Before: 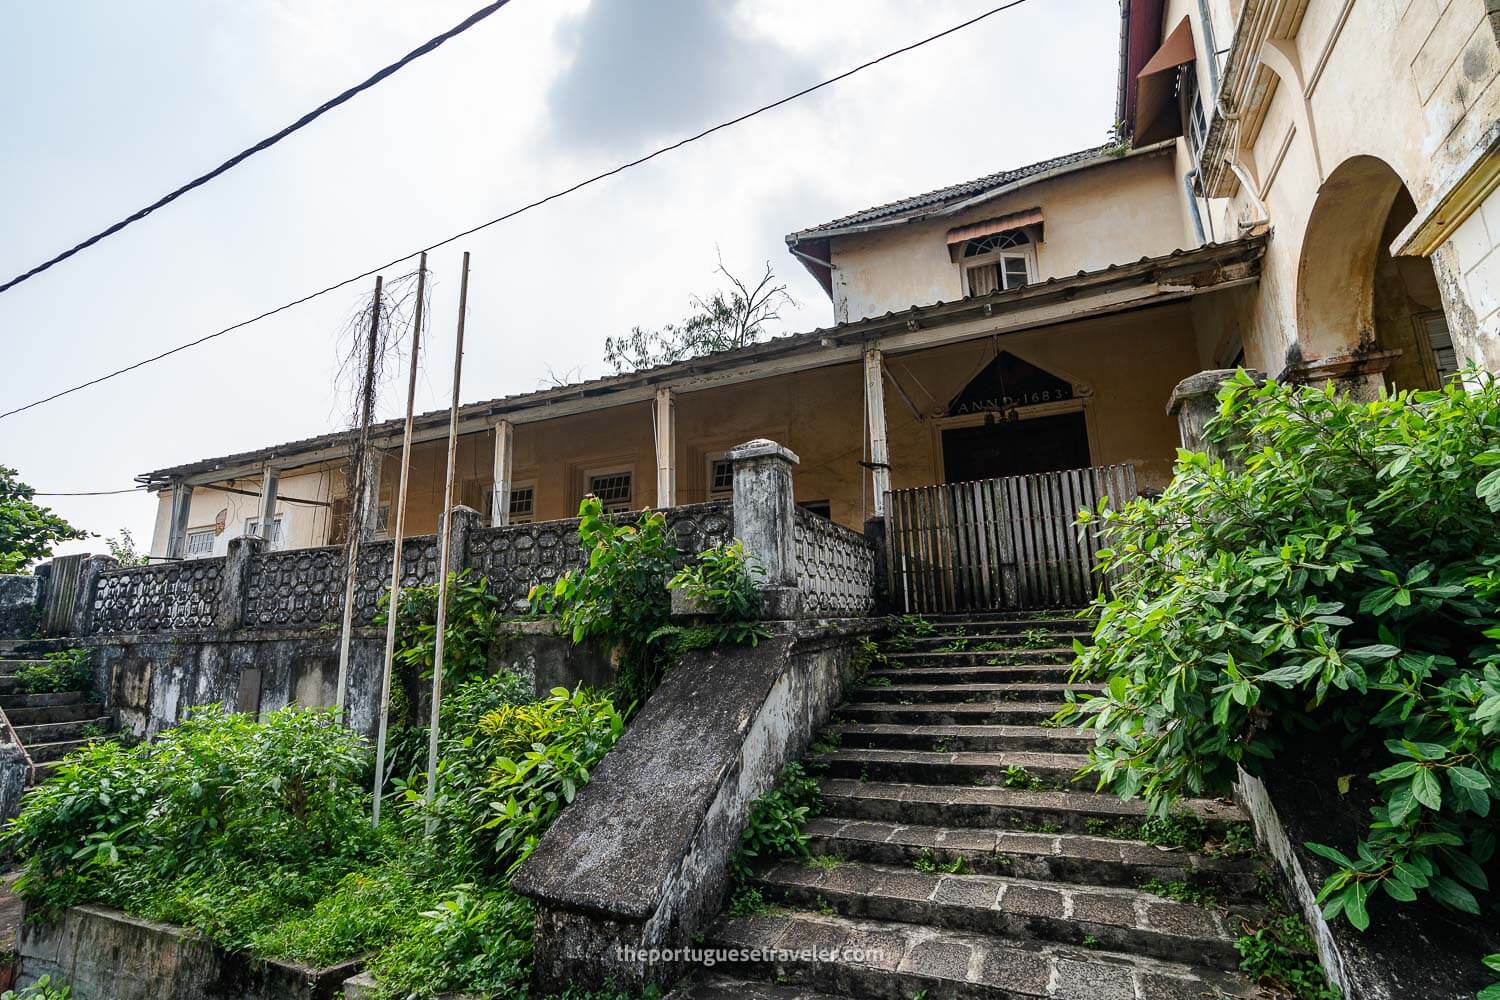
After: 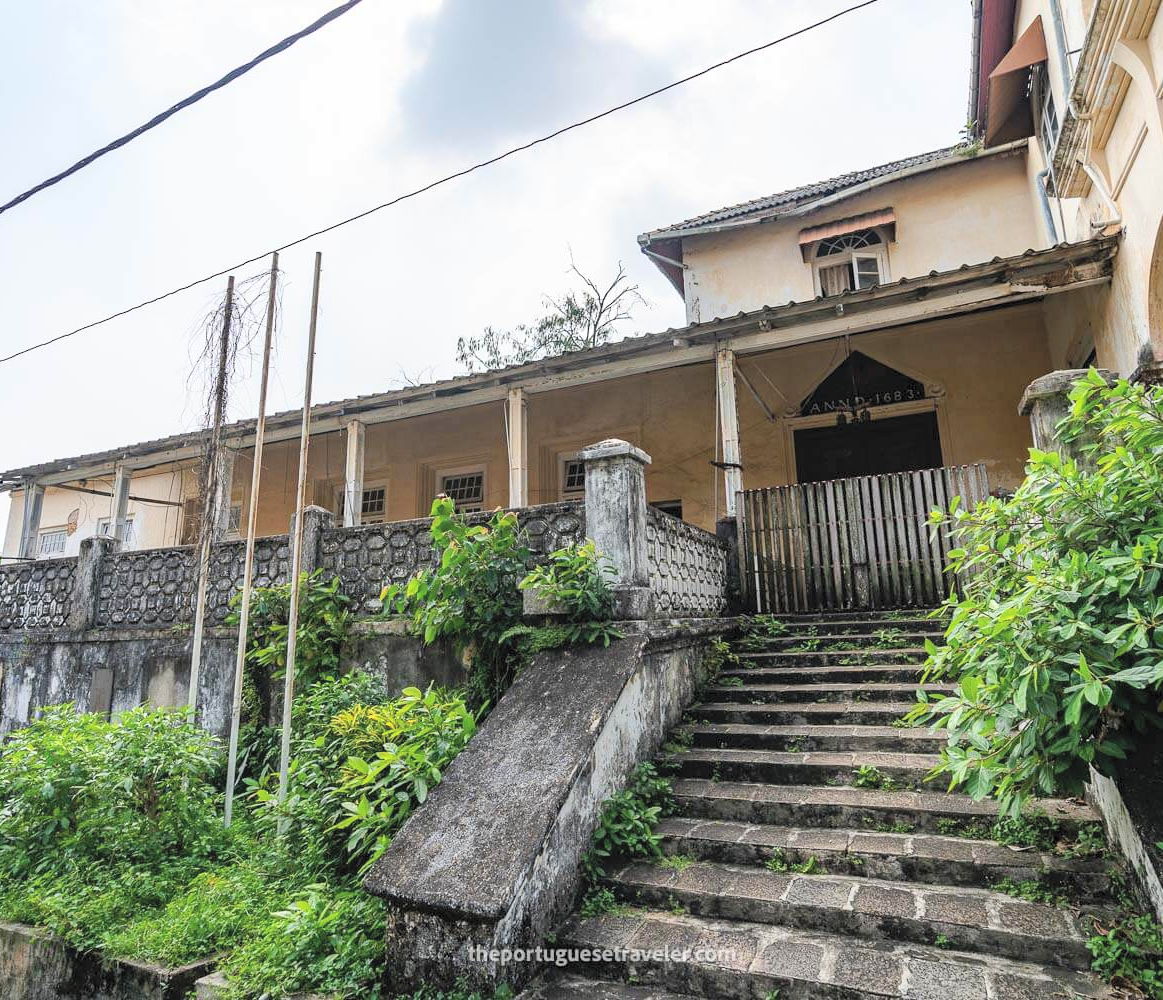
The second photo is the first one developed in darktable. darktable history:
crop: left 9.881%, right 12.578%
contrast brightness saturation: brightness 0.276
